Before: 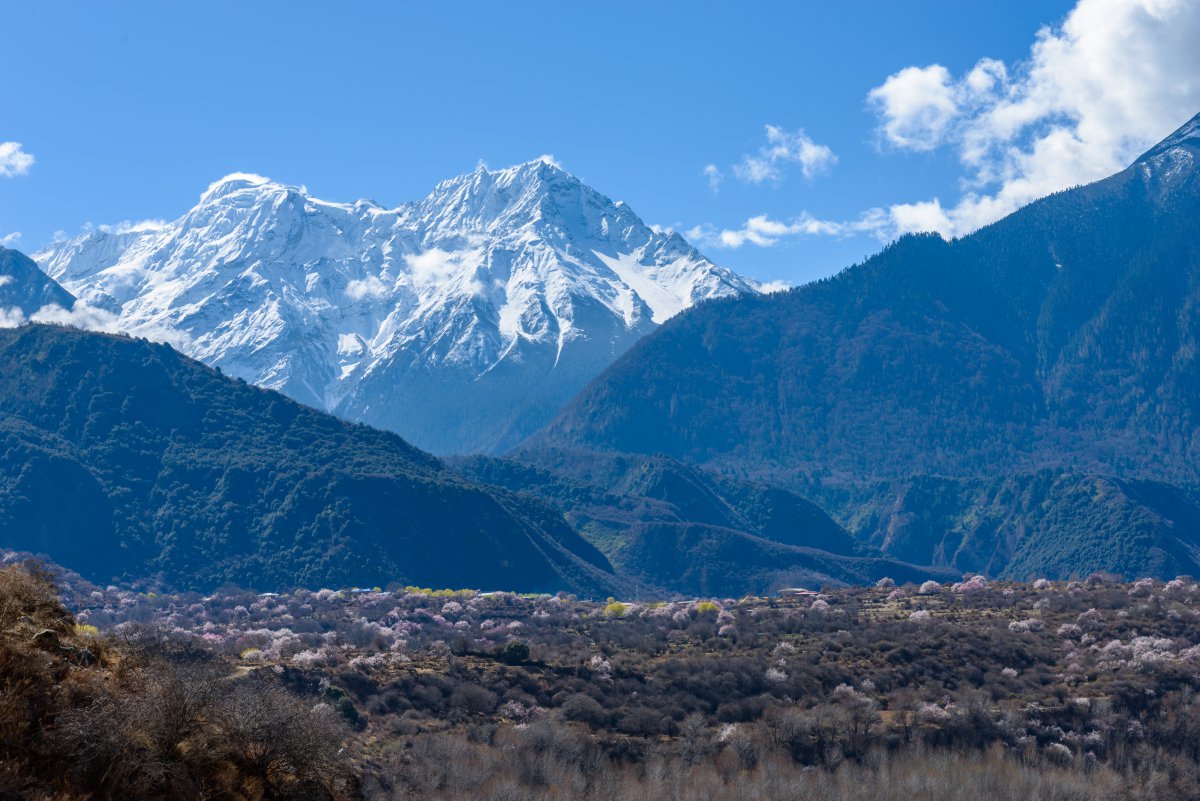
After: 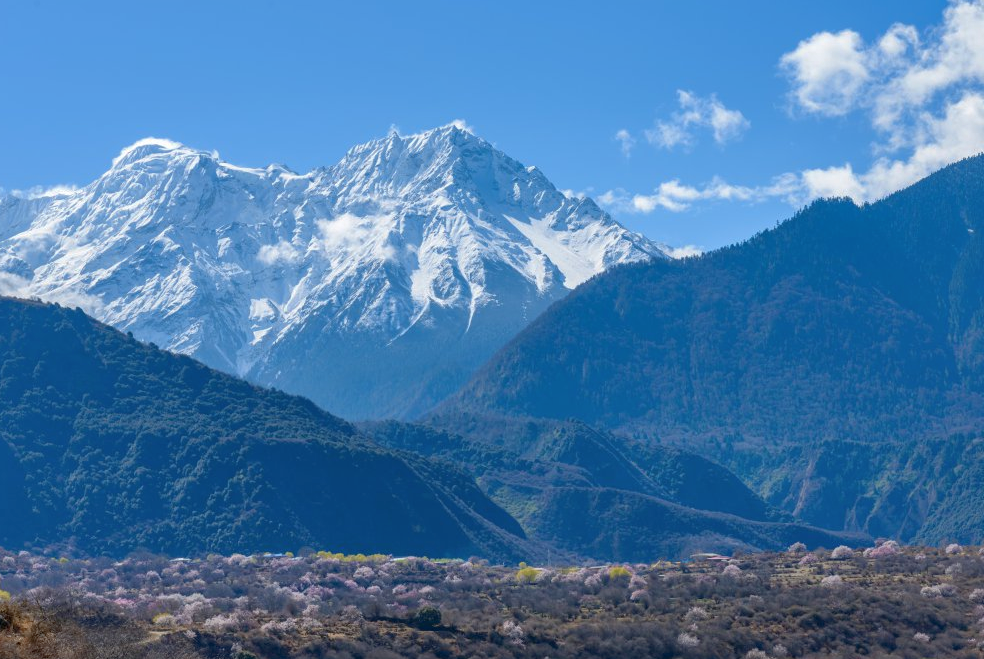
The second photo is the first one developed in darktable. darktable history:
shadows and highlights: on, module defaults
crop and rotate: left 7.394%, top 4.475%, right 10.557%, bottom 13.166%
